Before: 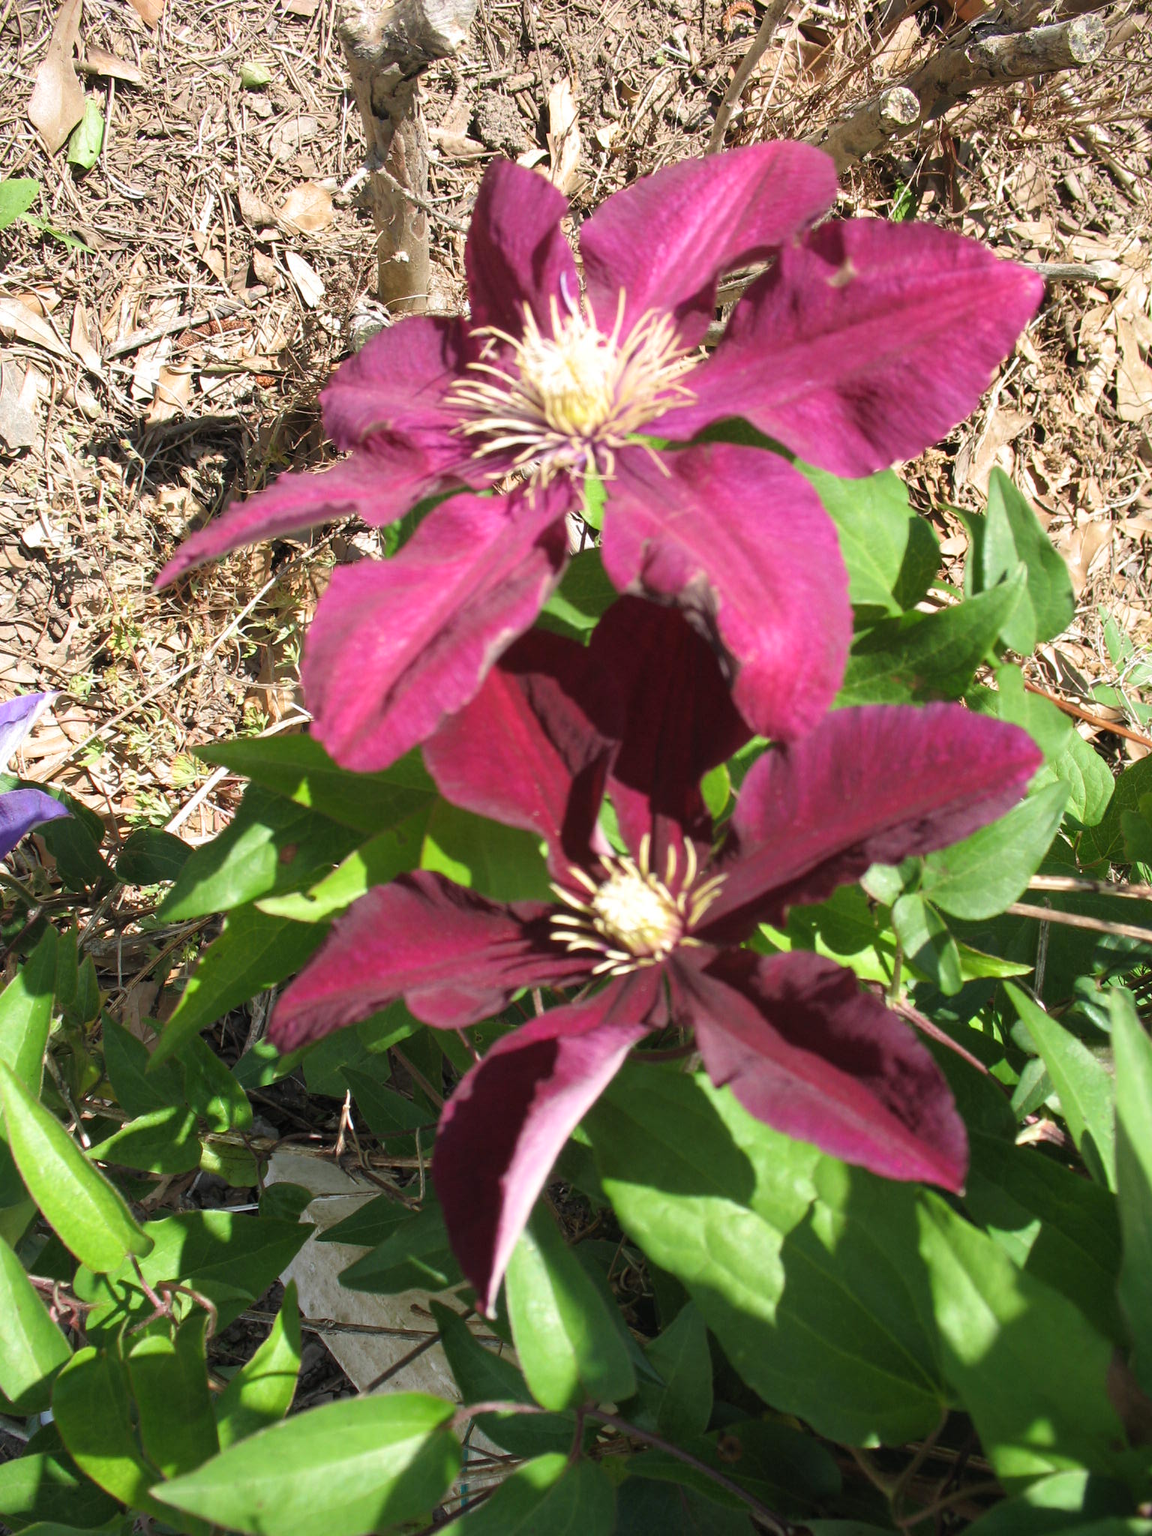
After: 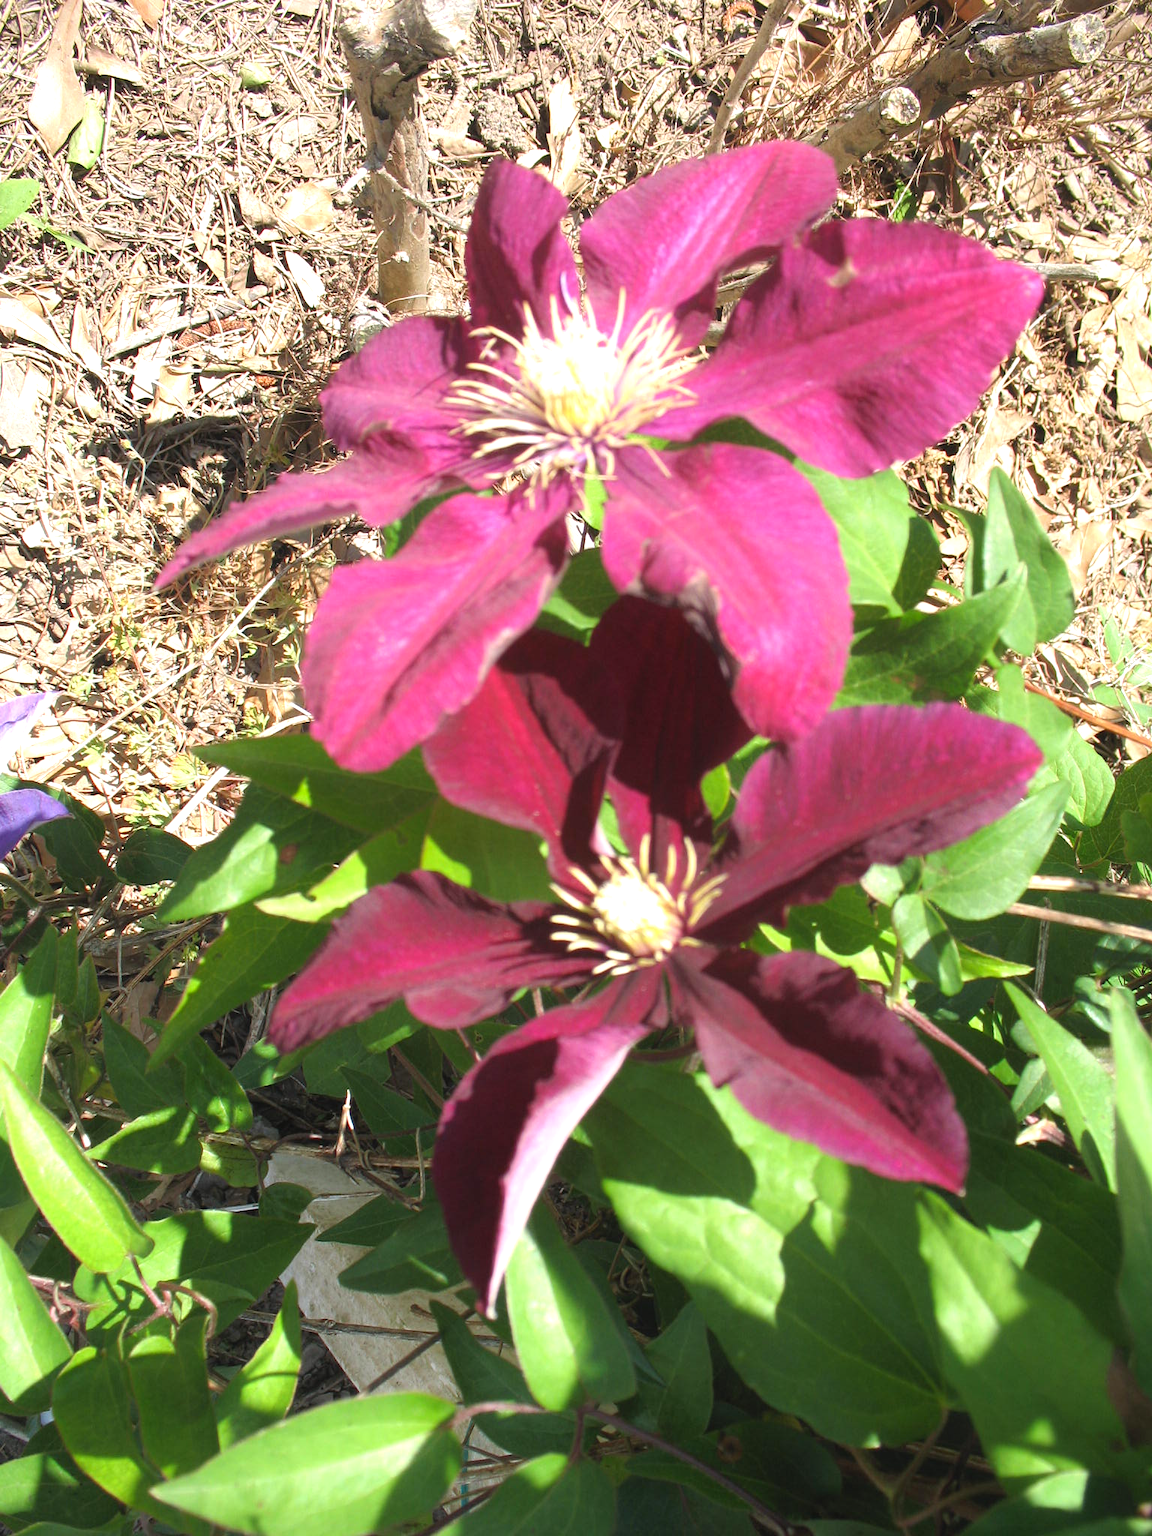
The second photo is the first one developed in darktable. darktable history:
contrast equalizer: y [[0.5, 0.488, 0.462, 0.461, 0.491, 0.5], [0.5 ×6], [0.5 ×6], [0 ×6], [0 ×6]]
exposure: black level correction 0, exposure 0.5 EV, compensate highlight preservation false
